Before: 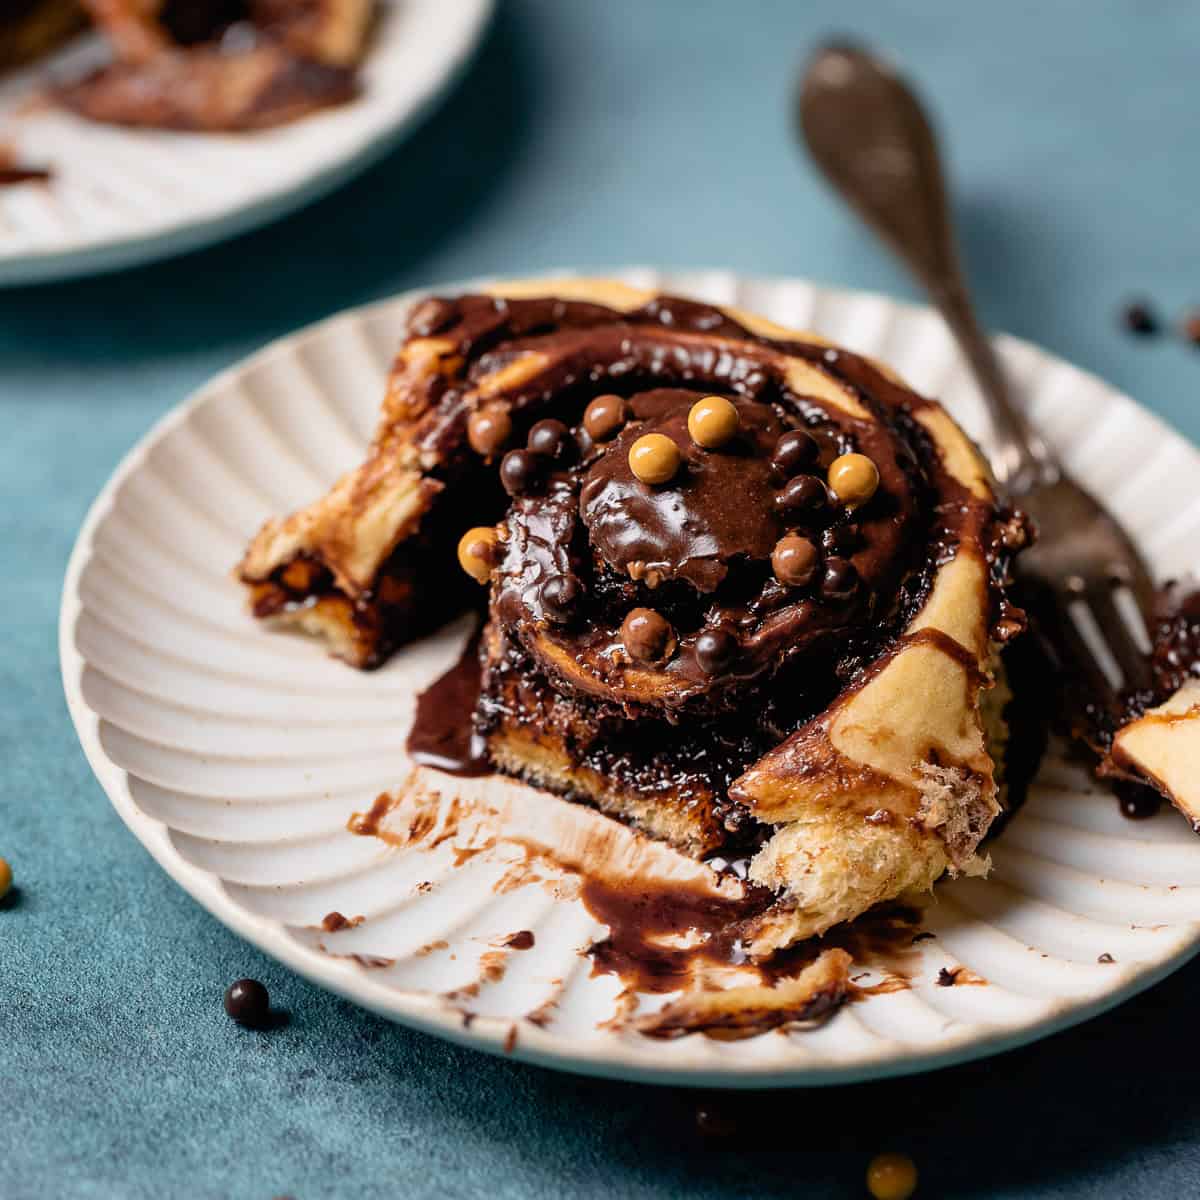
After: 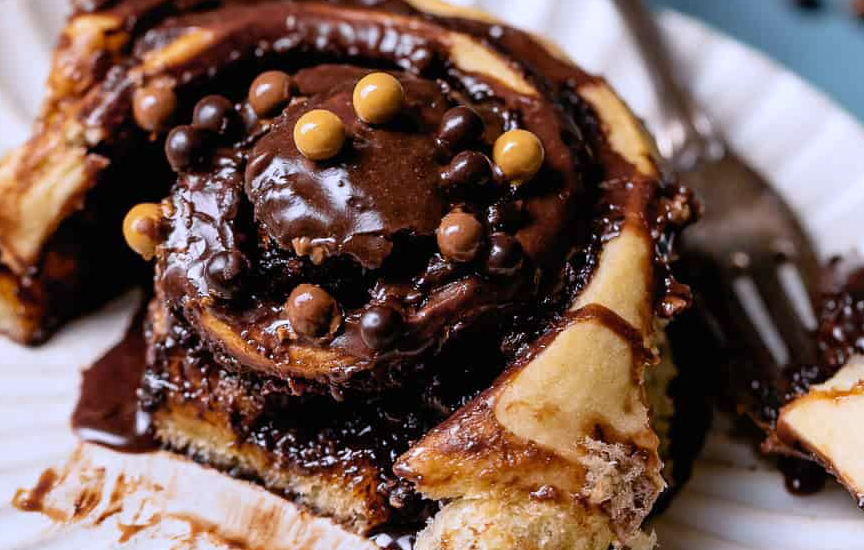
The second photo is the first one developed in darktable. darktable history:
crop and rotate: left 27.938%, top 27.046%, bottom 27.046%
white balance: red 0.967, blue 1.119, emerald 0.756
